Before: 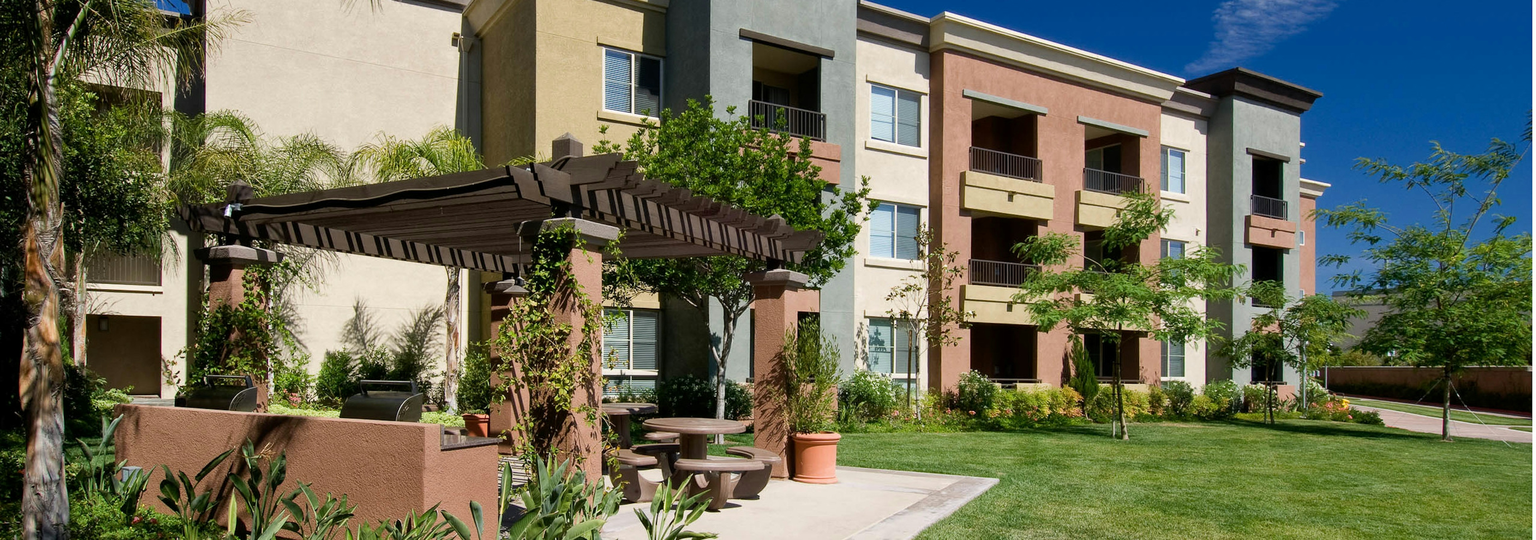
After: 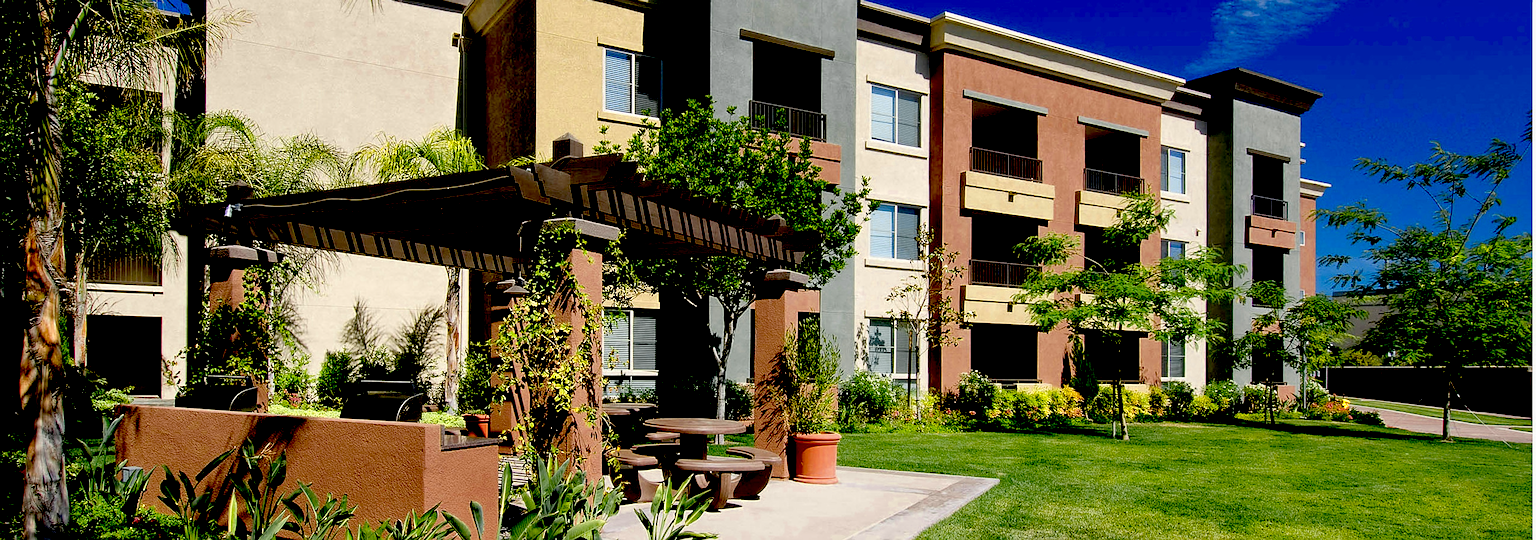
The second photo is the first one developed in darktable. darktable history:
color zones: curves: ch0 [(0.004, 0.305) (0.261, 0.623) (0.389, 0.399) (0.708, 0.571) (0.947, 0.34)]; ch1 [(0.025, 0.645) (0.229, 0.584) (0.326, 0.551) (0.484, 0.262) (0.757, 0.643)]
exposure: black level correction 0.054, exposure -0.034 EV, compensate highlight preservation false
sharpen: on, module defaults
